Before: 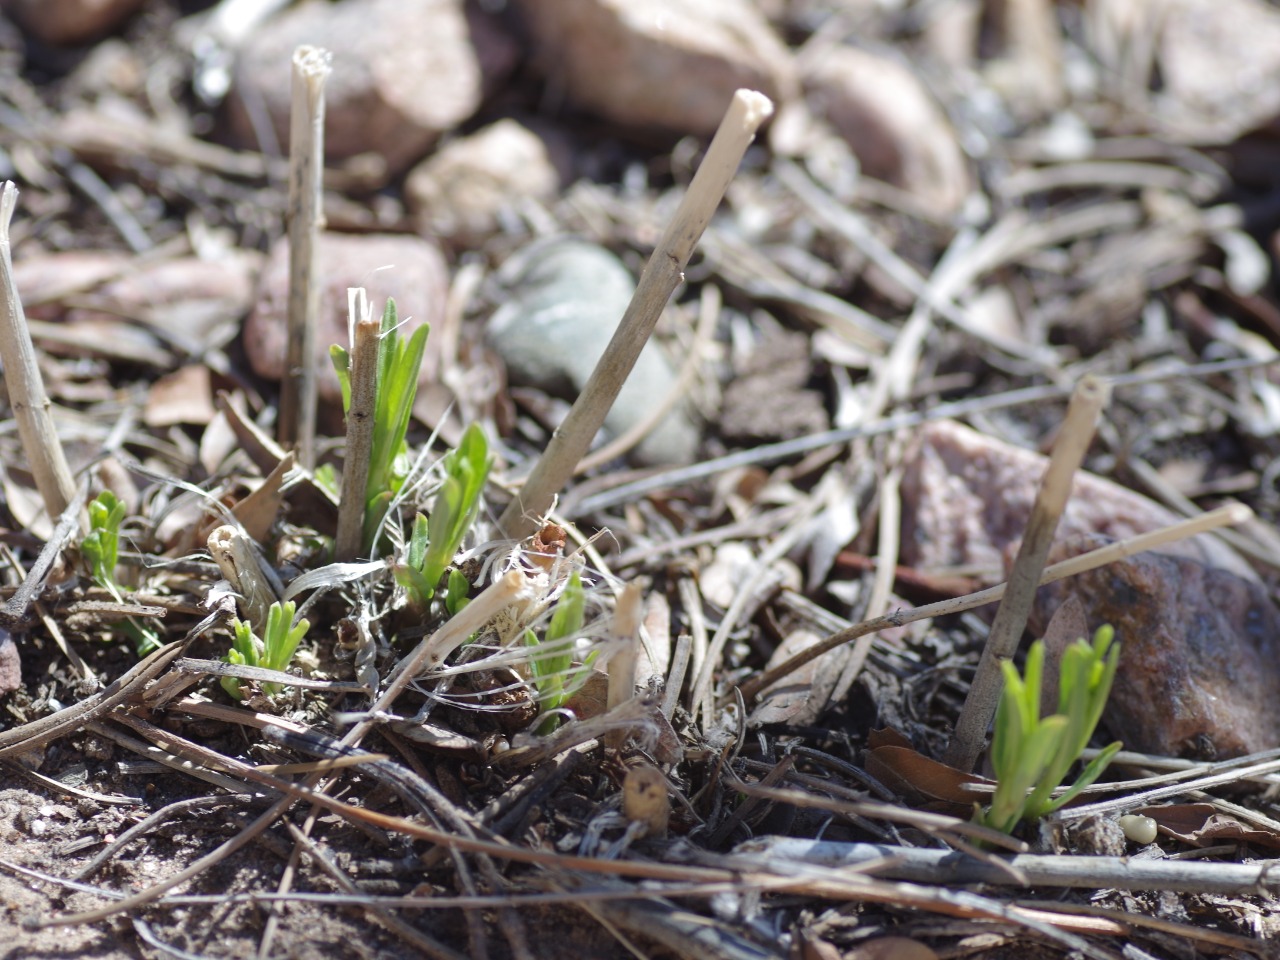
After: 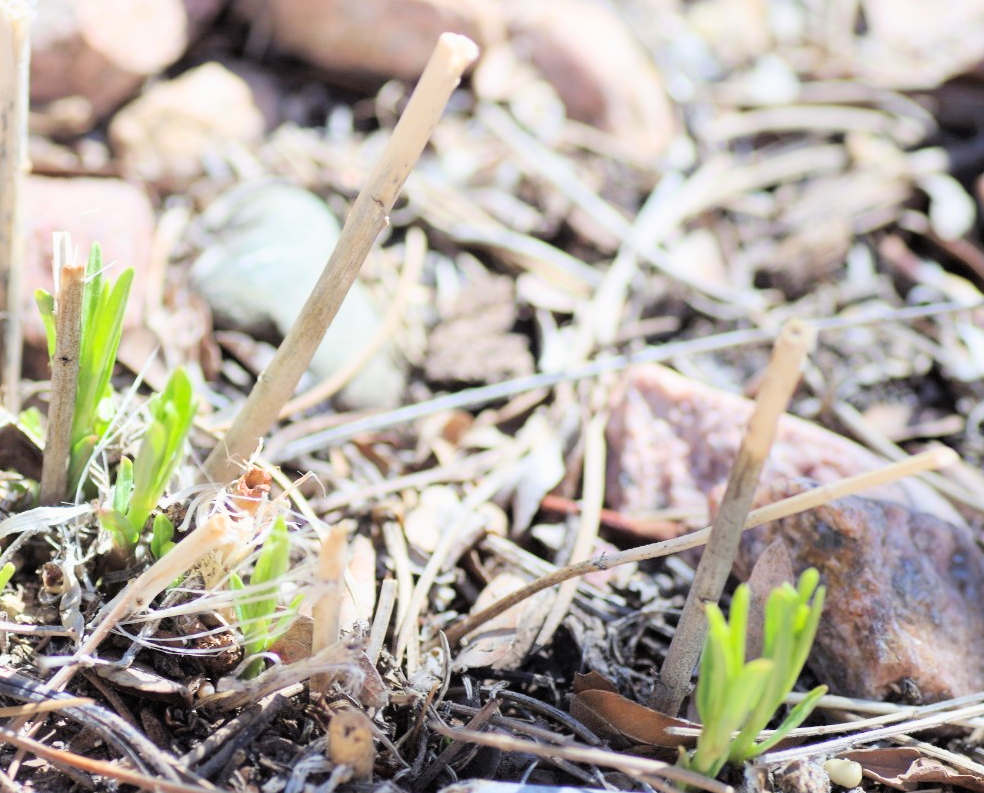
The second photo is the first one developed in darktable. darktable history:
filmic rgb: black relative exposure -4.68 EV, white relative exposure 4.8 EV, hardness 2.36, latitude 35.37%, contrast 1.046, highlights saturation mix 1.09%, shadows ↔ highlights balance 1.3%, color science v6 (2022)
exposure: black level correction 0, exposure 1.688 EV, compensate highlight preservation false
crop: left 23.11%, top 5.858%, bottom 11.522%
